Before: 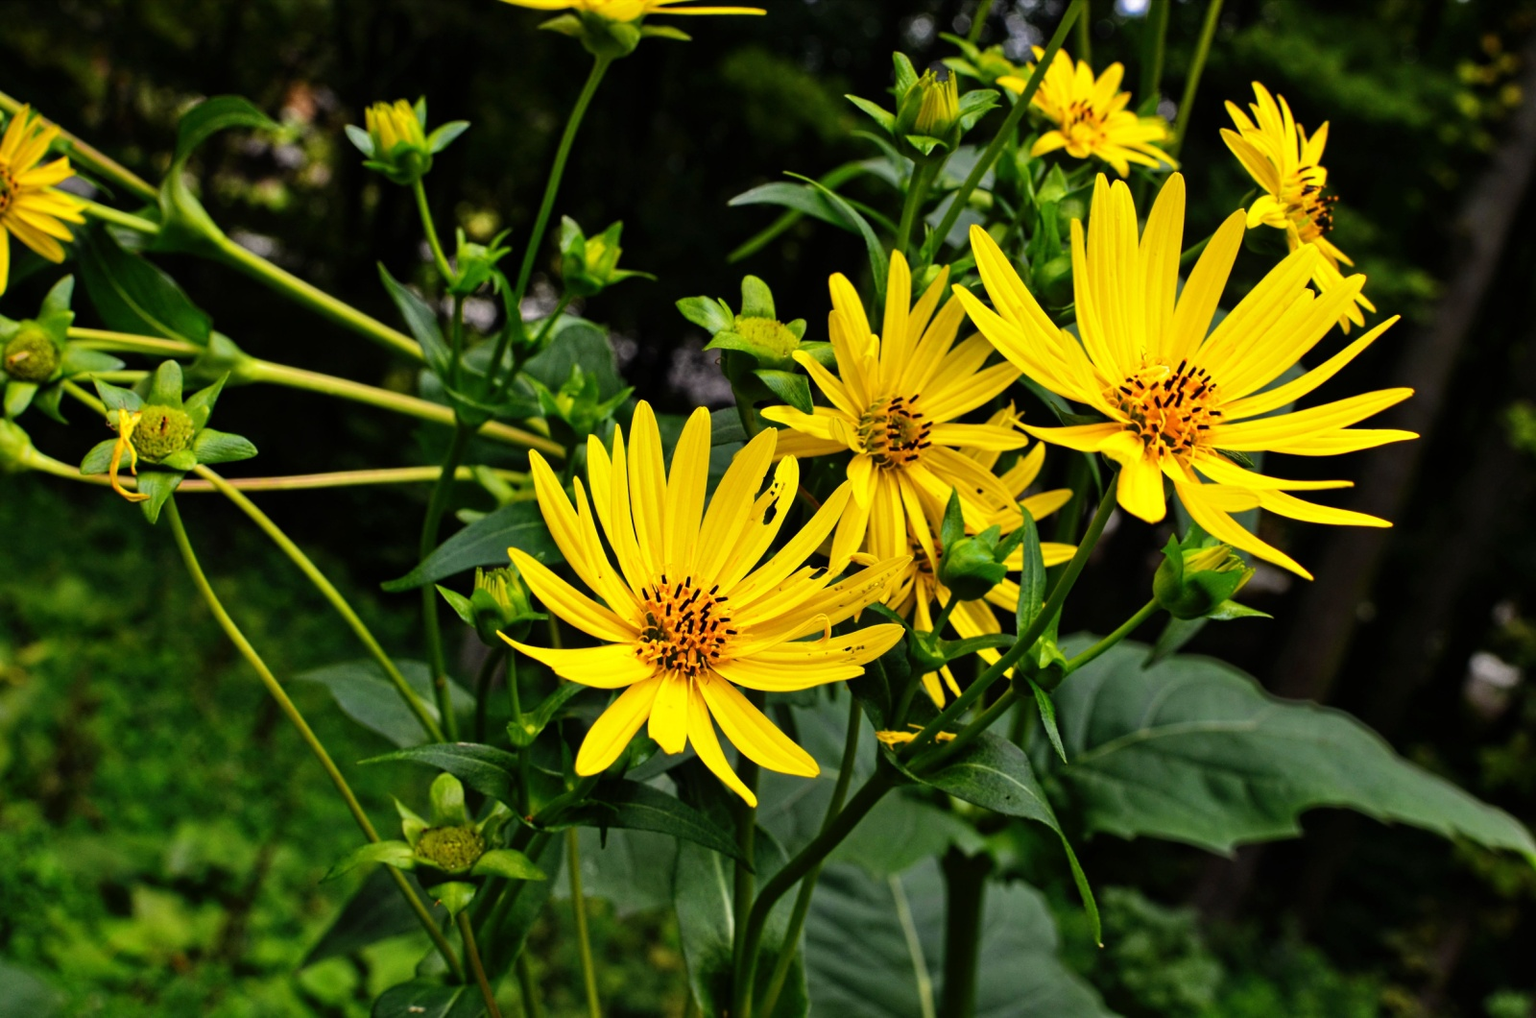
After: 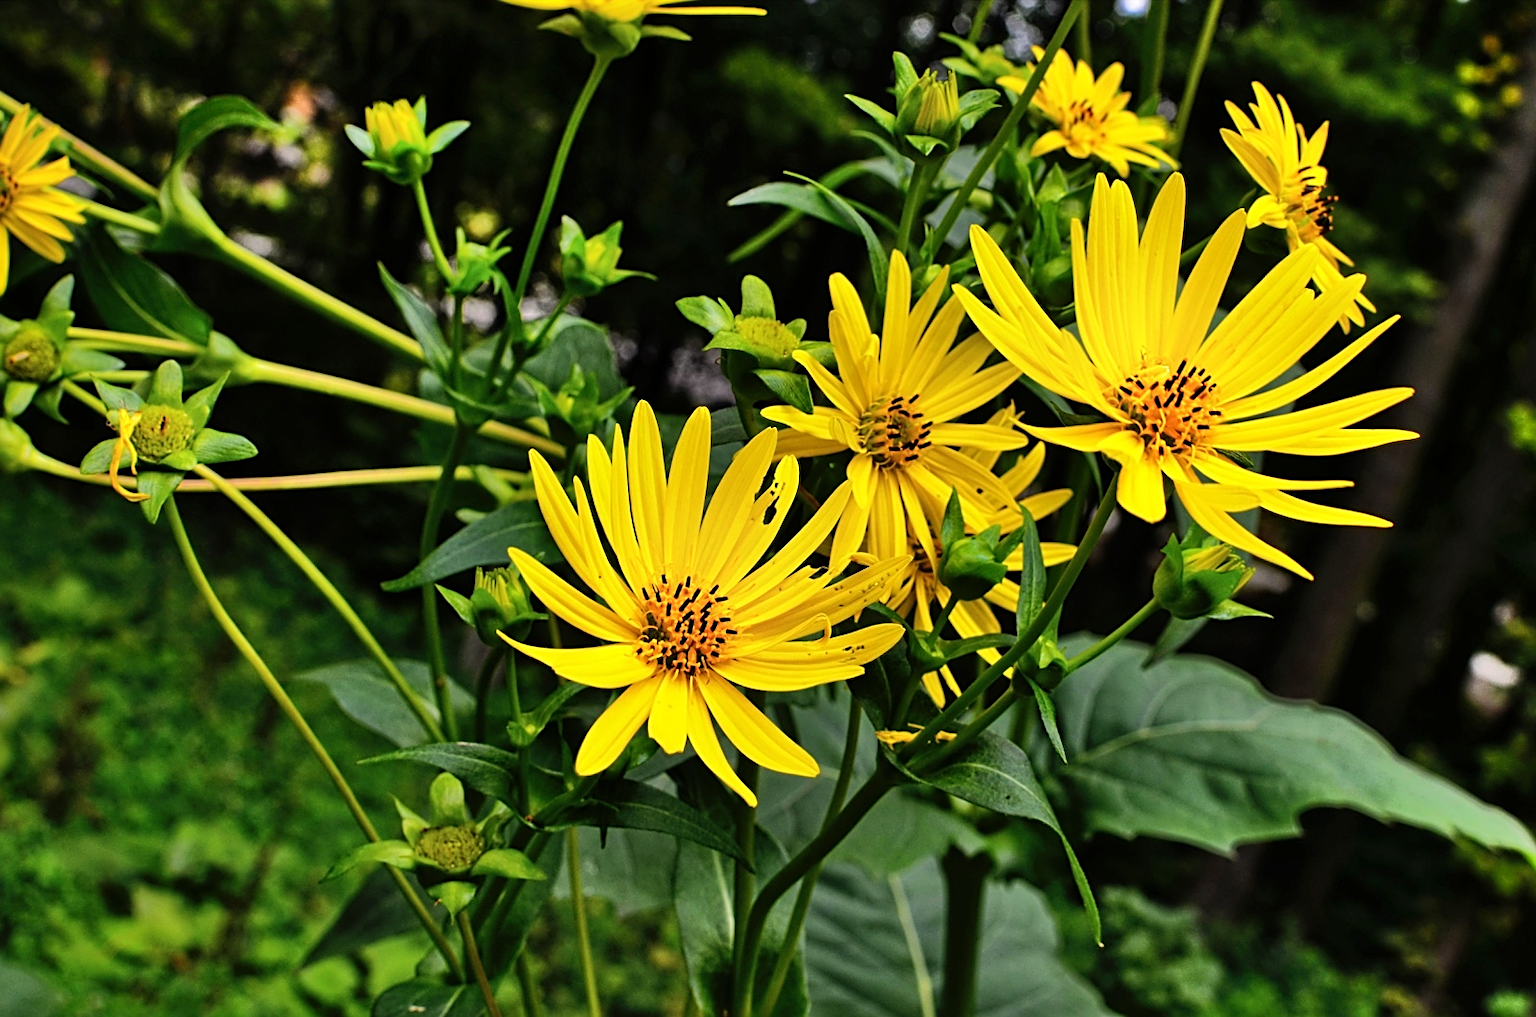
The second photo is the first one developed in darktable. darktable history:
sharpen: on, module defaults
shadows and highlights: highlights 71.79, soften with gaussian
